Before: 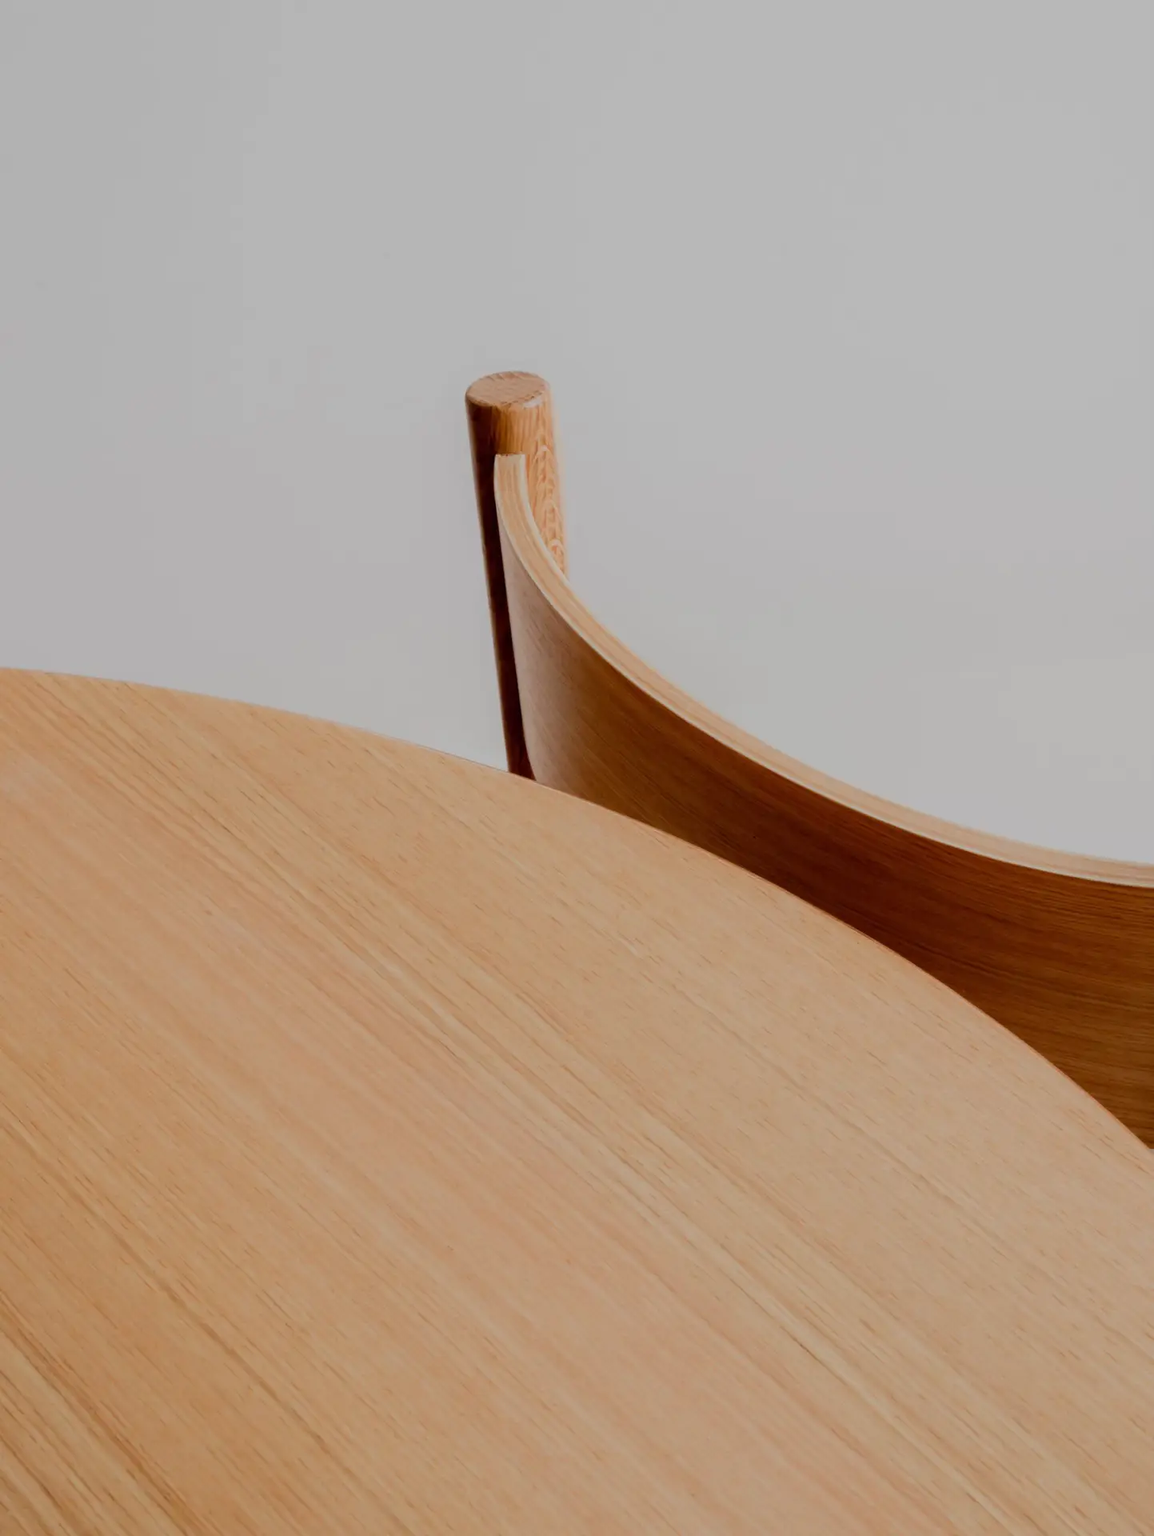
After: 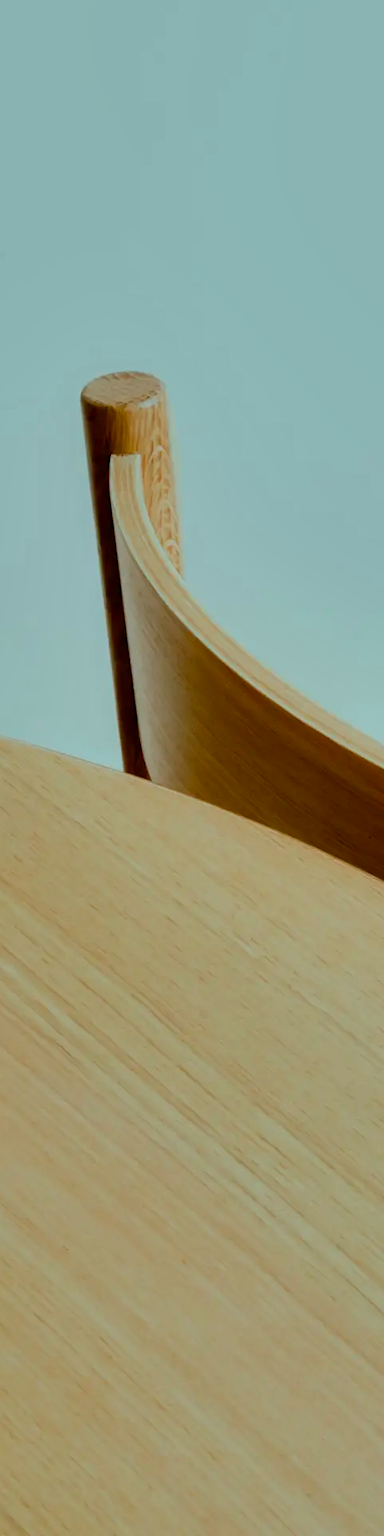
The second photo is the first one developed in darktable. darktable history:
crop: left 33.36%, right 33.36%
shadows and highlights: white point adjustment 1, soften with gaussian
color balance rgb: shadows lift › chroma 11.71%, shadows lift › hue 133.46°, highlights gain › chroma 4%, highlights gain › hue 200.2°, perceptual saturation grading › global saturation 18.05%
color zones: curves: ch0 [(0, 0.5) (0.143, 0.5) (0.286, 0.5) (0.429, 0.5) (0.62, 0.489) (0.714, 0.445) (0.844, 0.496) (1, 0.5)]; ch1 [(0, 0.5) (0.143, 0.5) (0.286, 0.5) (0.429, 0.5) (0.571, 0.5) (0.714, 0.523) (0.857, 0.5) (1, 0.5)]
